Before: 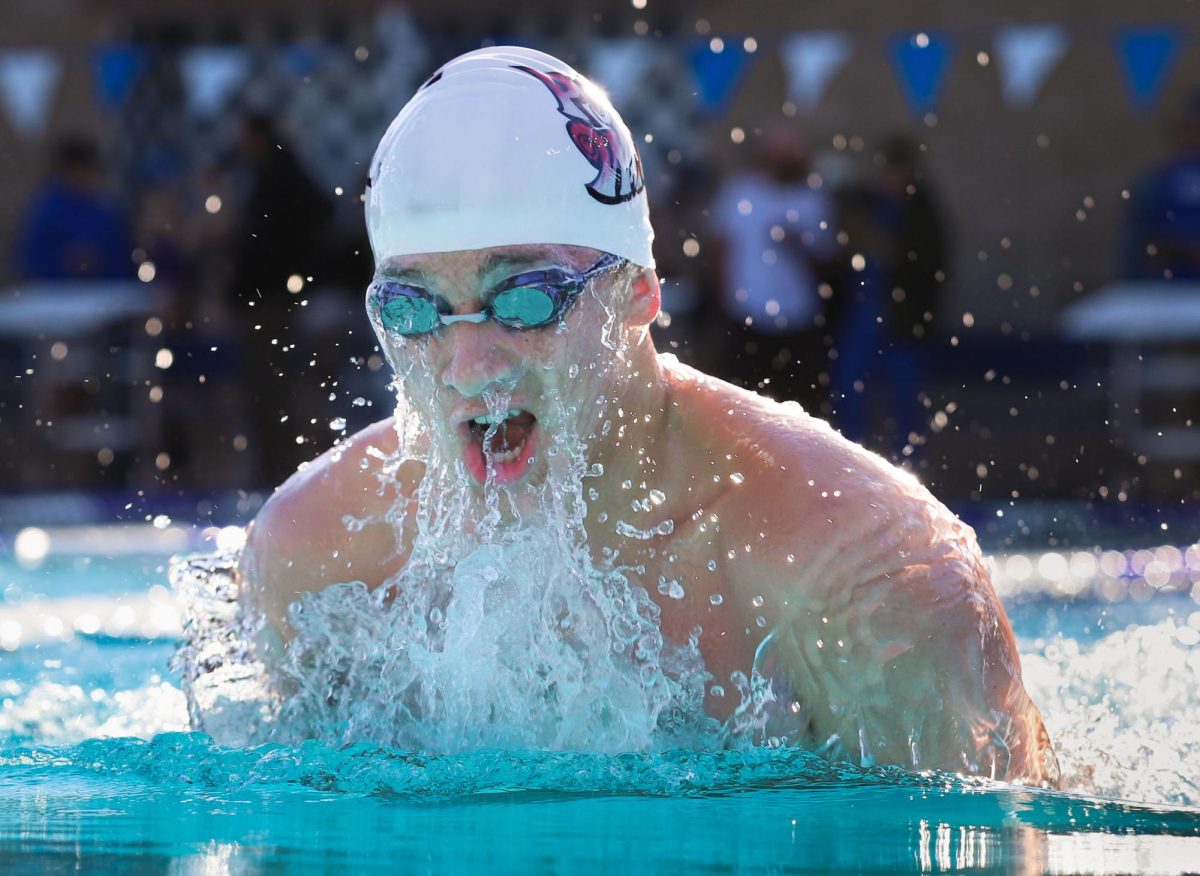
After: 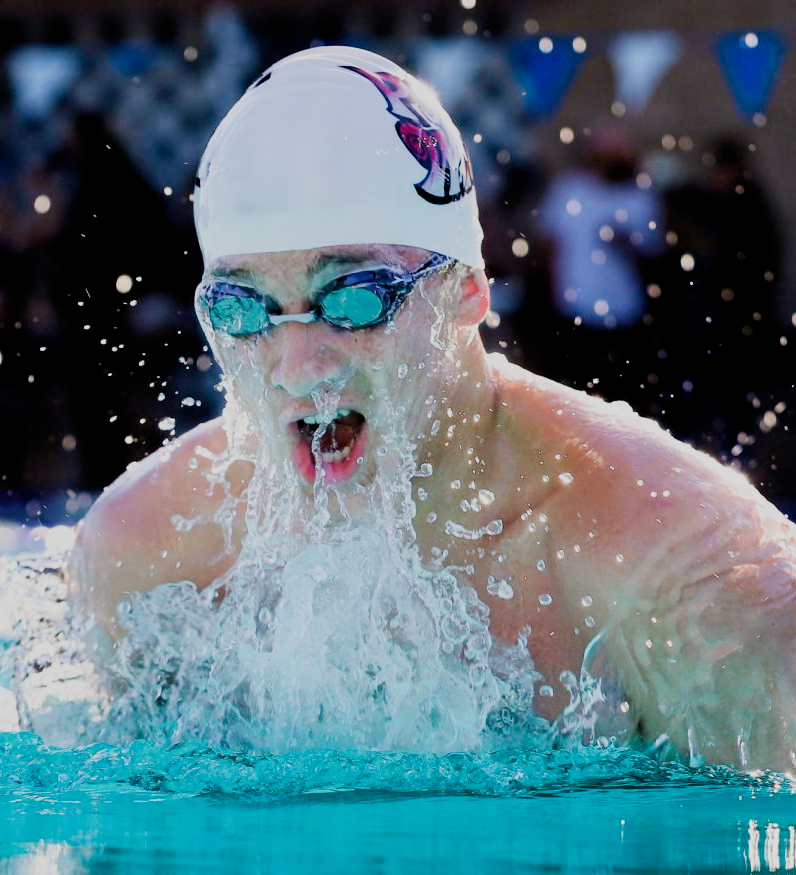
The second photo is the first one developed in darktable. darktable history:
crop and rotate: left 14.324%, right 19.296%
tone equalizer: -8 EV 0.986 EV, -7 EV 1.01 EV, -6 EV 1.01 EV, -5 EV 0.988 EV, -4 EV 1.04 EV, -3 EV 0.718 EV, -2 EV 0.509 EV, -1 EV 0.255 EV, smoothing diameter 24.92%, edges refinement/feathering 12.07, preserve details guided filter
filmic rgb: black relative exposure -4.12 EV, white relative exposure 5.15 EV, hardness 2.11, contrast 1.169, preserve chrominance no, color science v4 (2020), contrast in shadows soft
exposure: exposure -0.155 EV, compensate exposure bias true, compensate highlight preservation false
contrast brightness saturation: contrast 0.148, brightness -0.012, saturation 0.104
